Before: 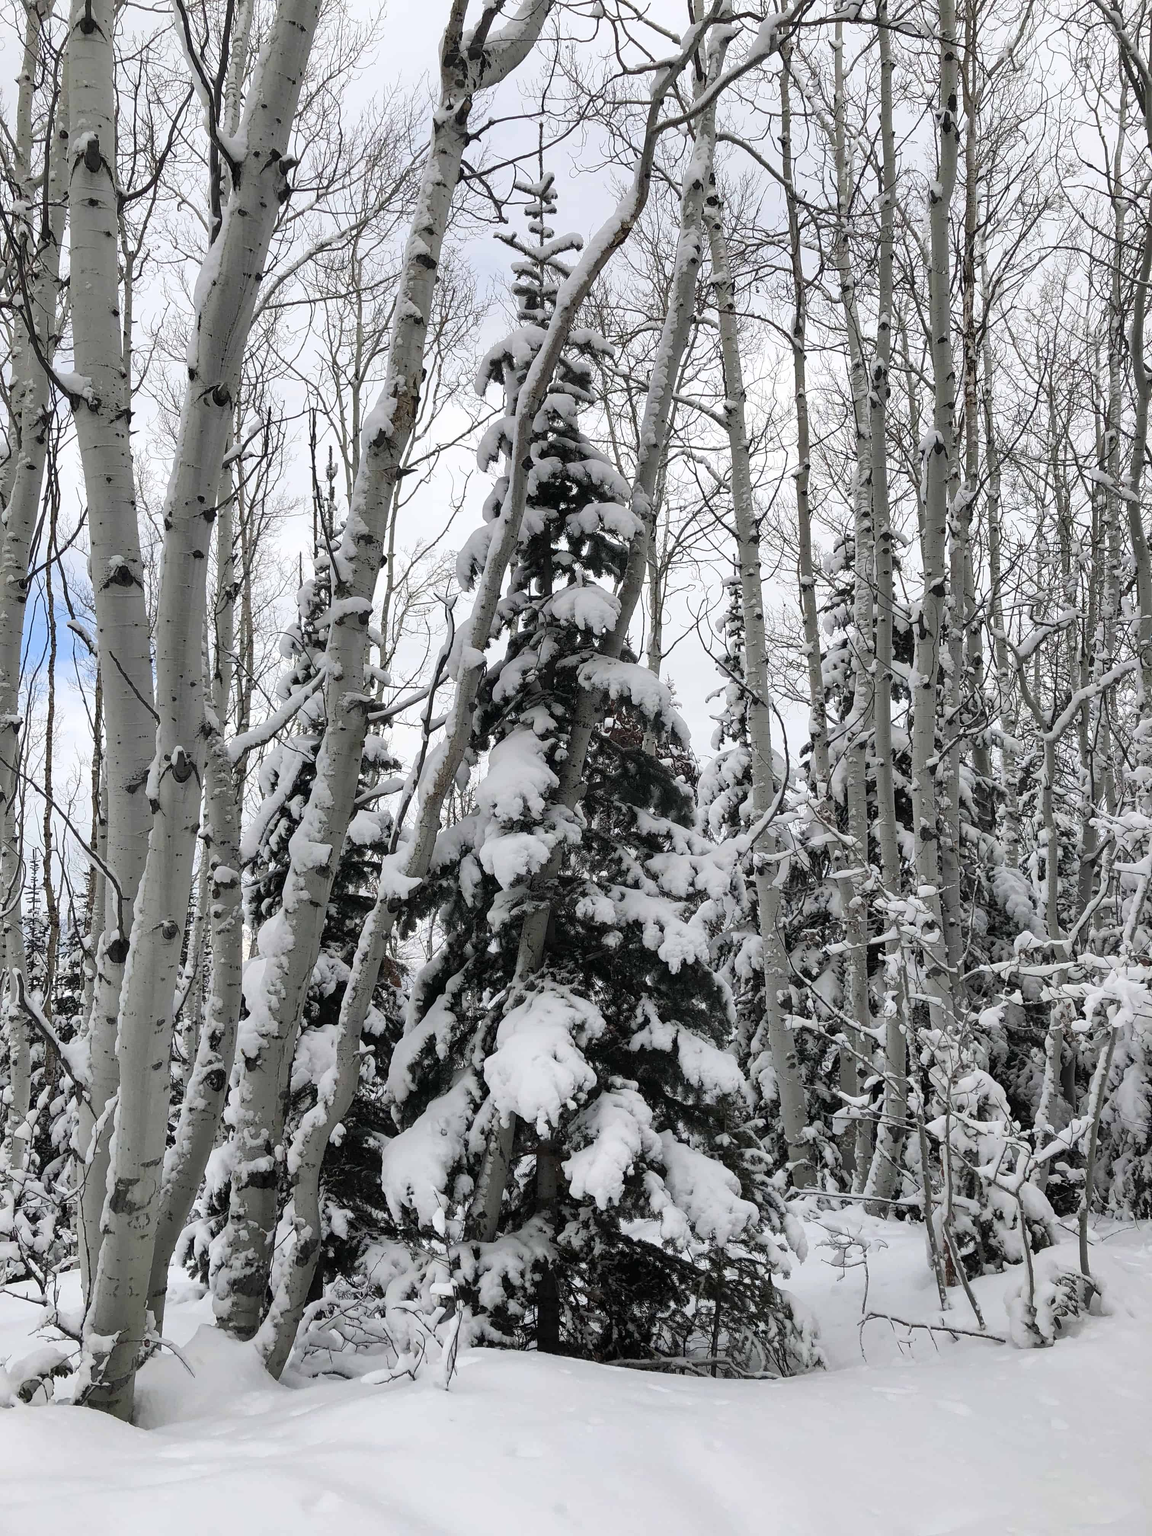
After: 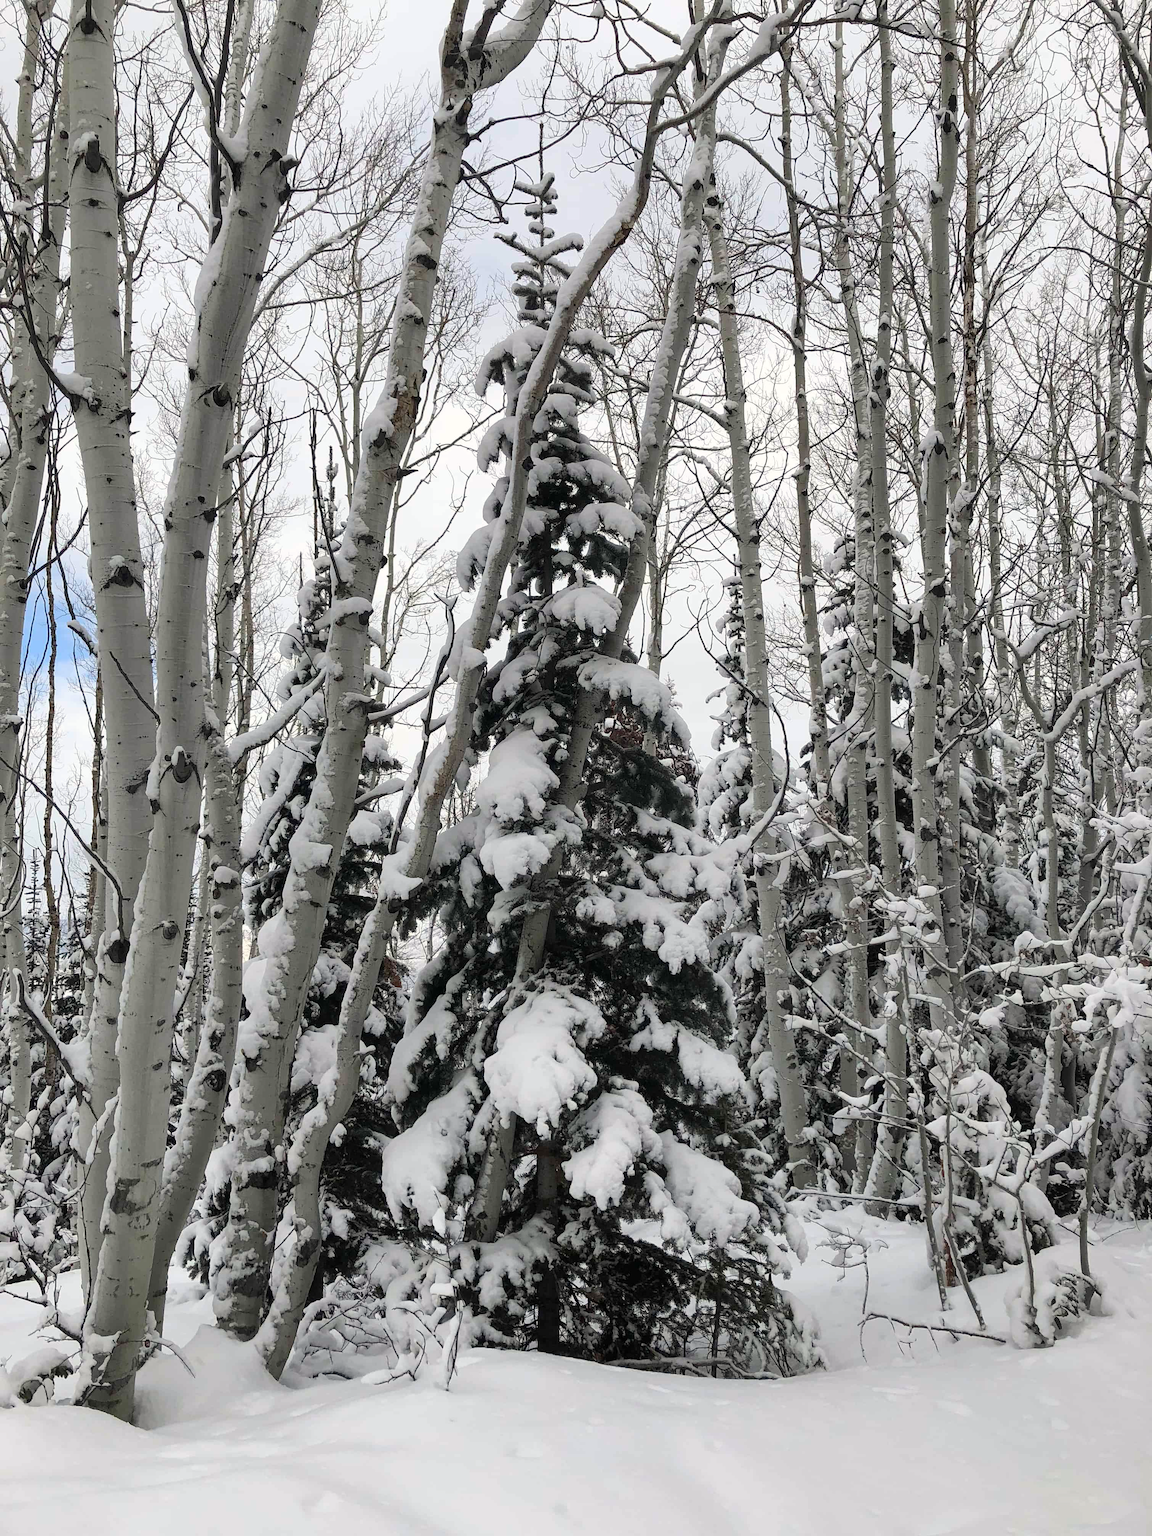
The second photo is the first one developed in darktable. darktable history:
color correction: highlights b* 2.91
